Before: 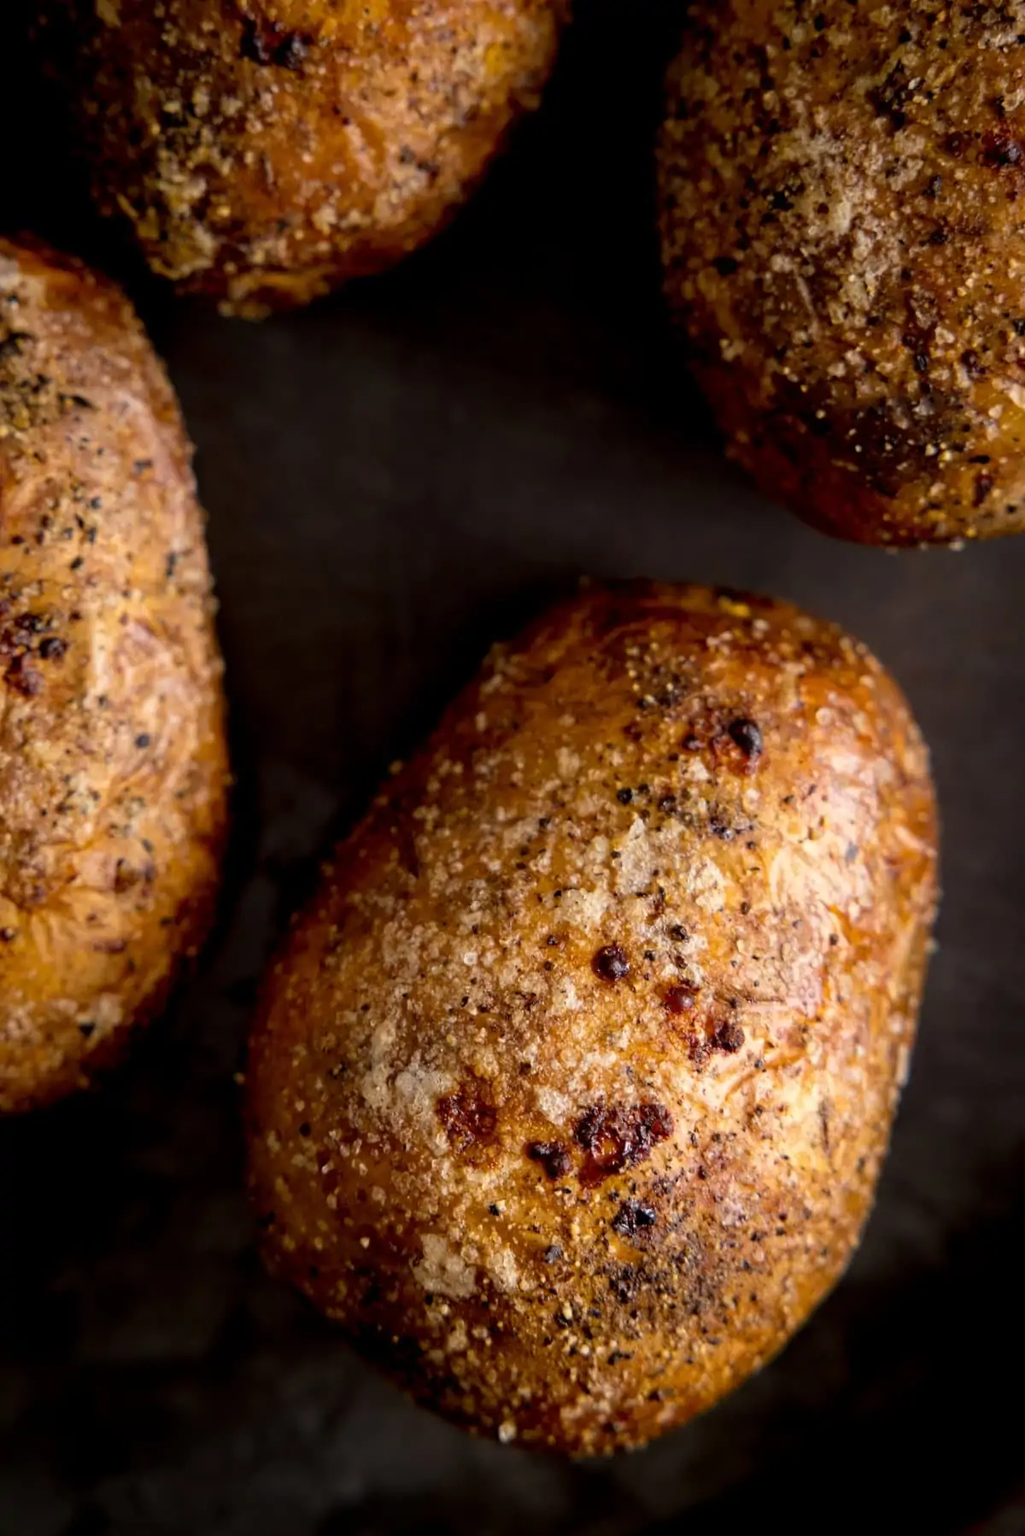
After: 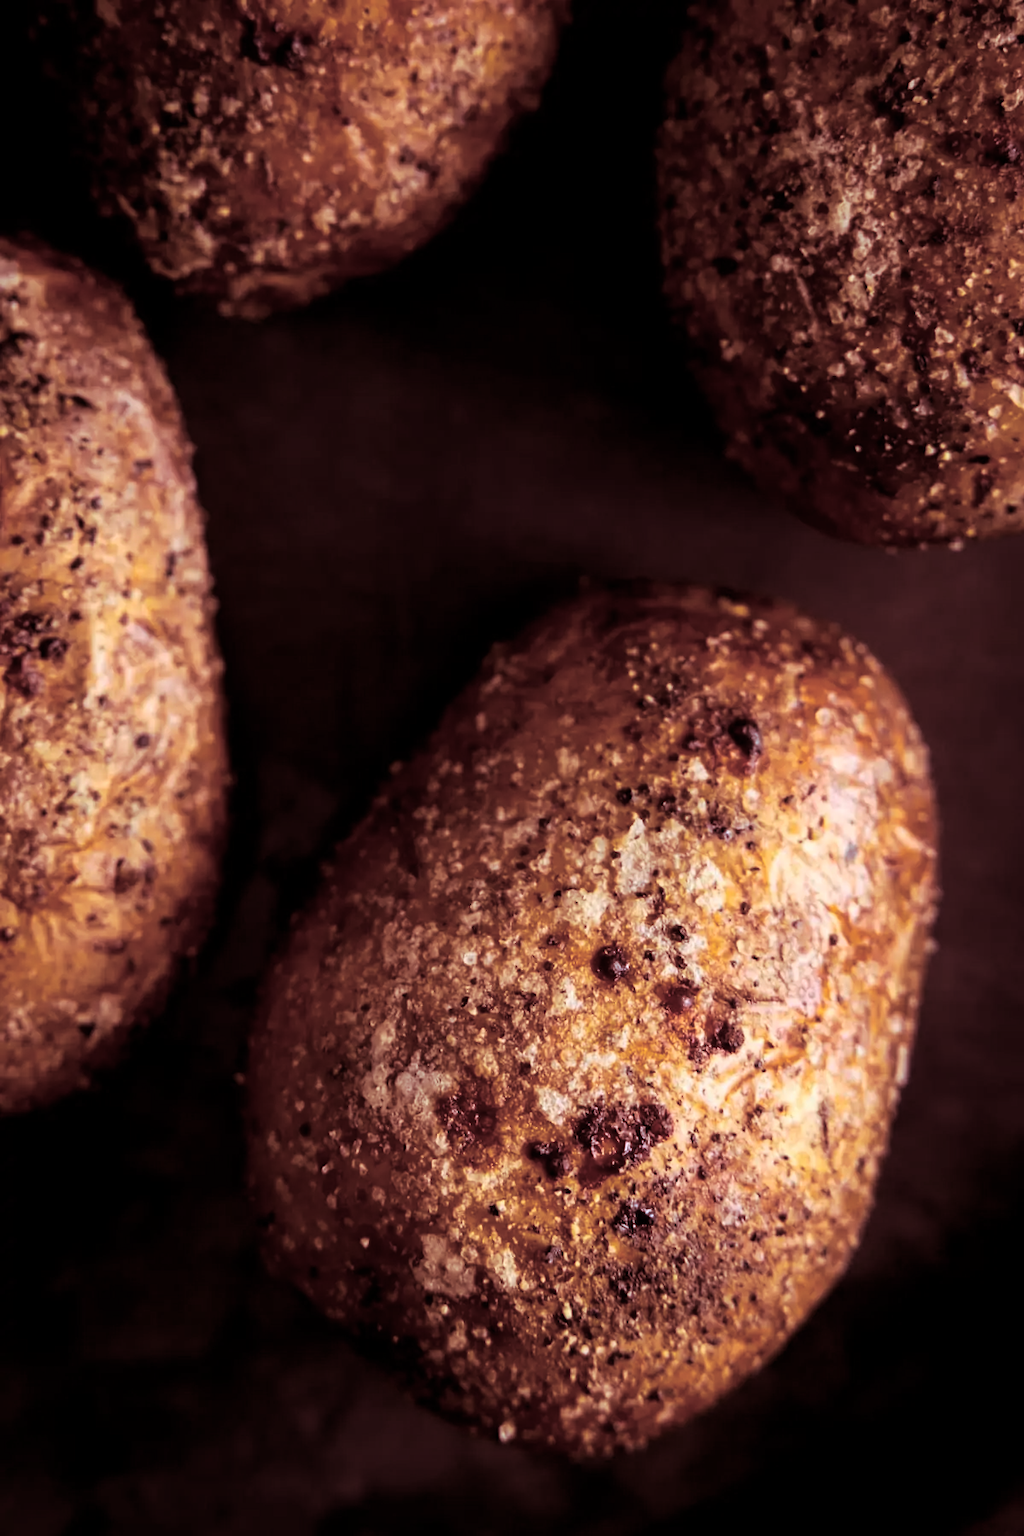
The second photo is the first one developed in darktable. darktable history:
split-toning: highlights › hue 187.2°, highlights › saturation 0.83, balance -68.05, compress 56.43%
contrast brightness saturation: contrast 0.14
white balance: red 0.984, blue 1.059
